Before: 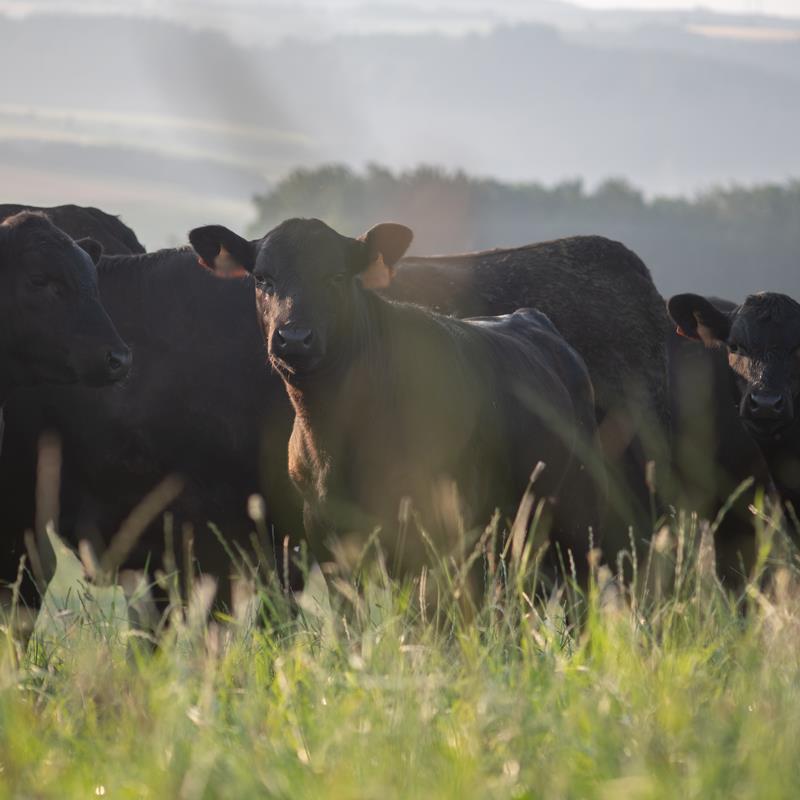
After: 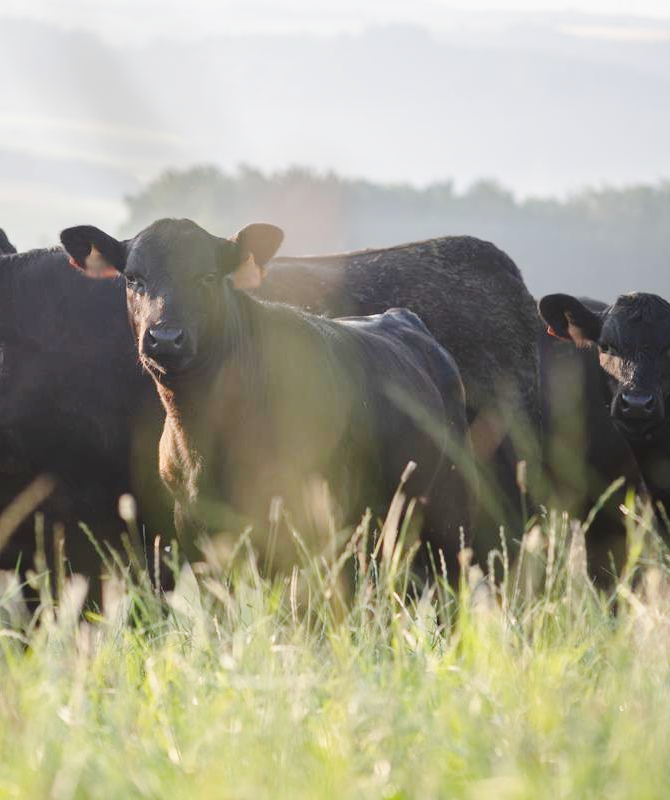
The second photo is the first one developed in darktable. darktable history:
crop: left 16.144%
base curve: curves: ch0 [(0, 0) (0.025, 0.046) (0.112, 0.277) (0.467, 0.74) (0.814, 0.929) (1, 0.942)], preserve colors none
